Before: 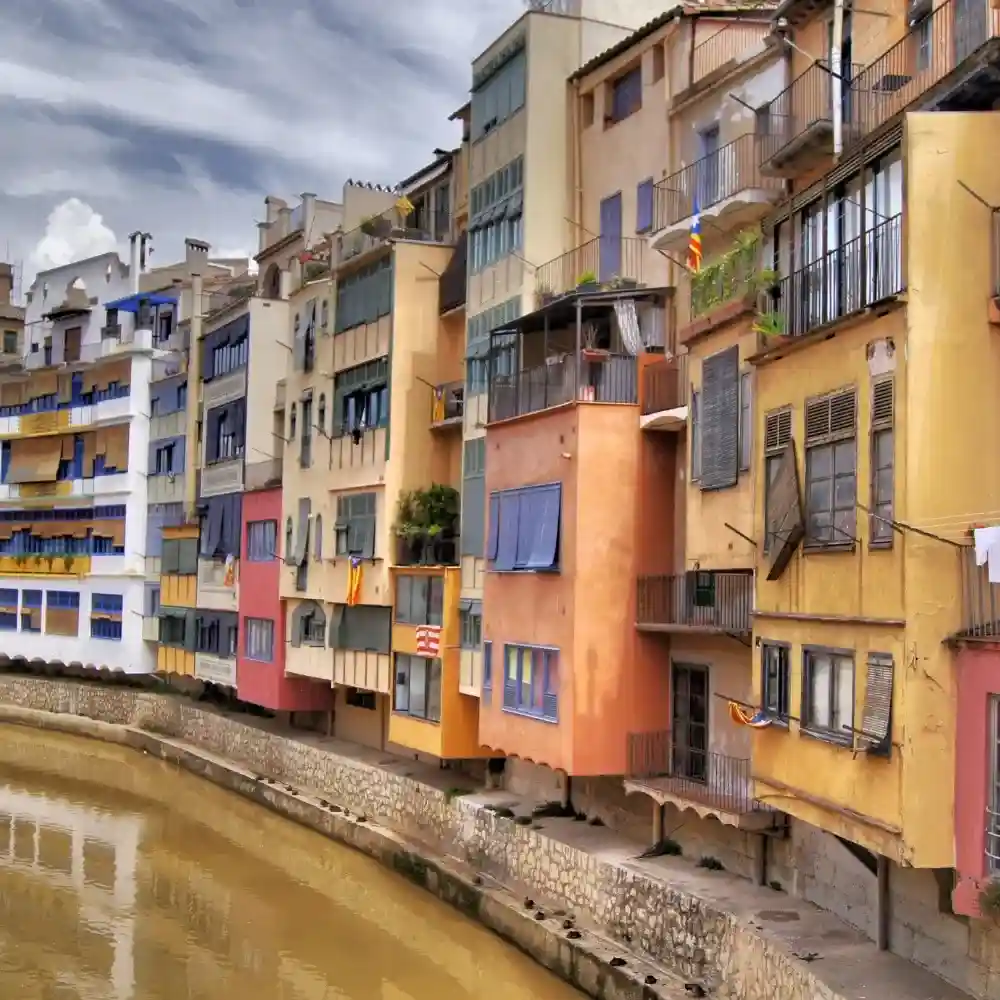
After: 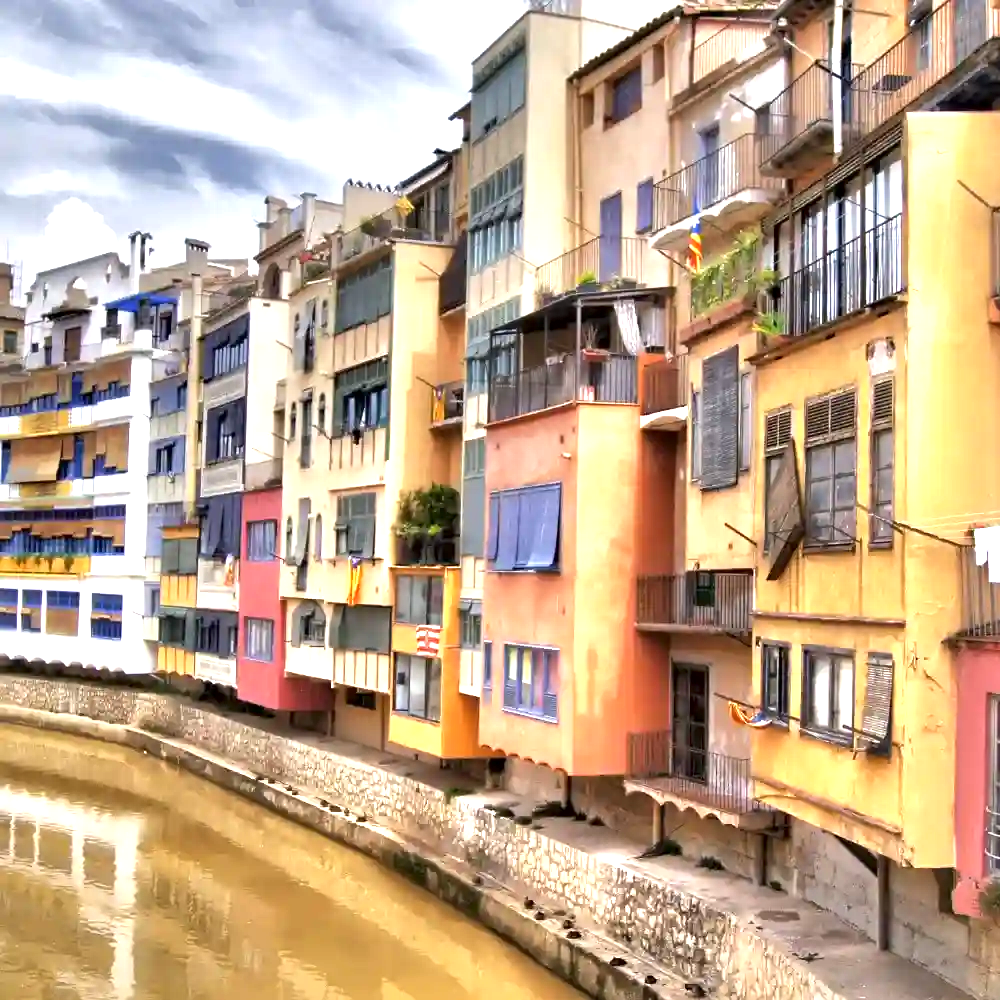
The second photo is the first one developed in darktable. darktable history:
exposure: black level correction 0, exposure 0.95 EV, compensate exposure bias true, compensate highlight preservation false
local contrast: mode bilateral grid, contrast 25, coarseness 60, detail 151%, midtone range 0.2
